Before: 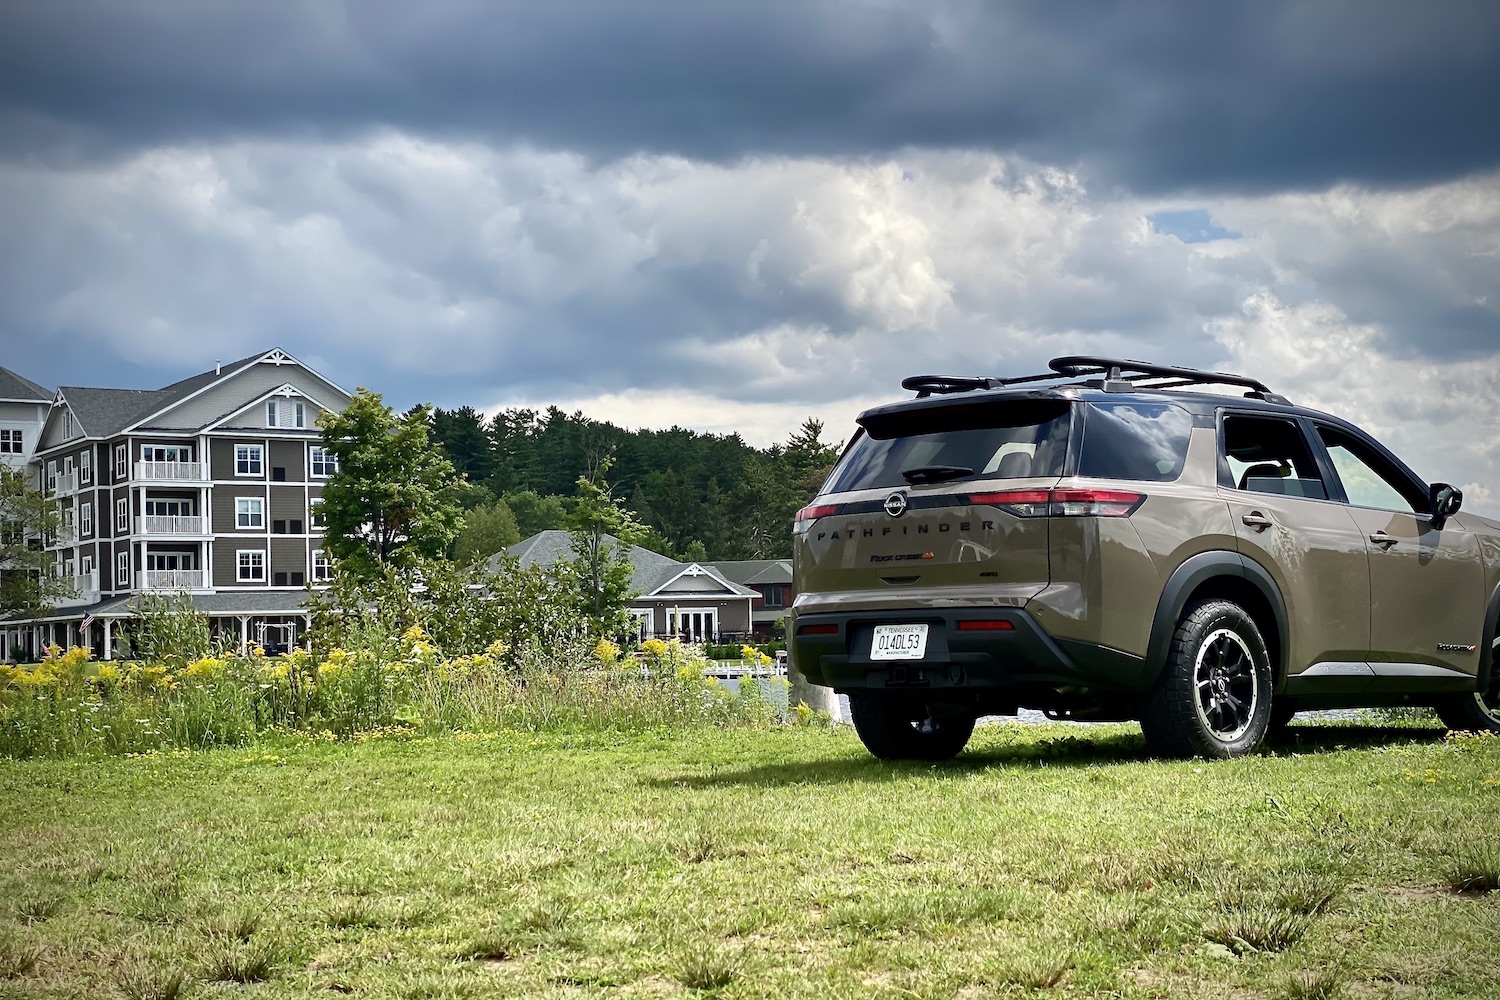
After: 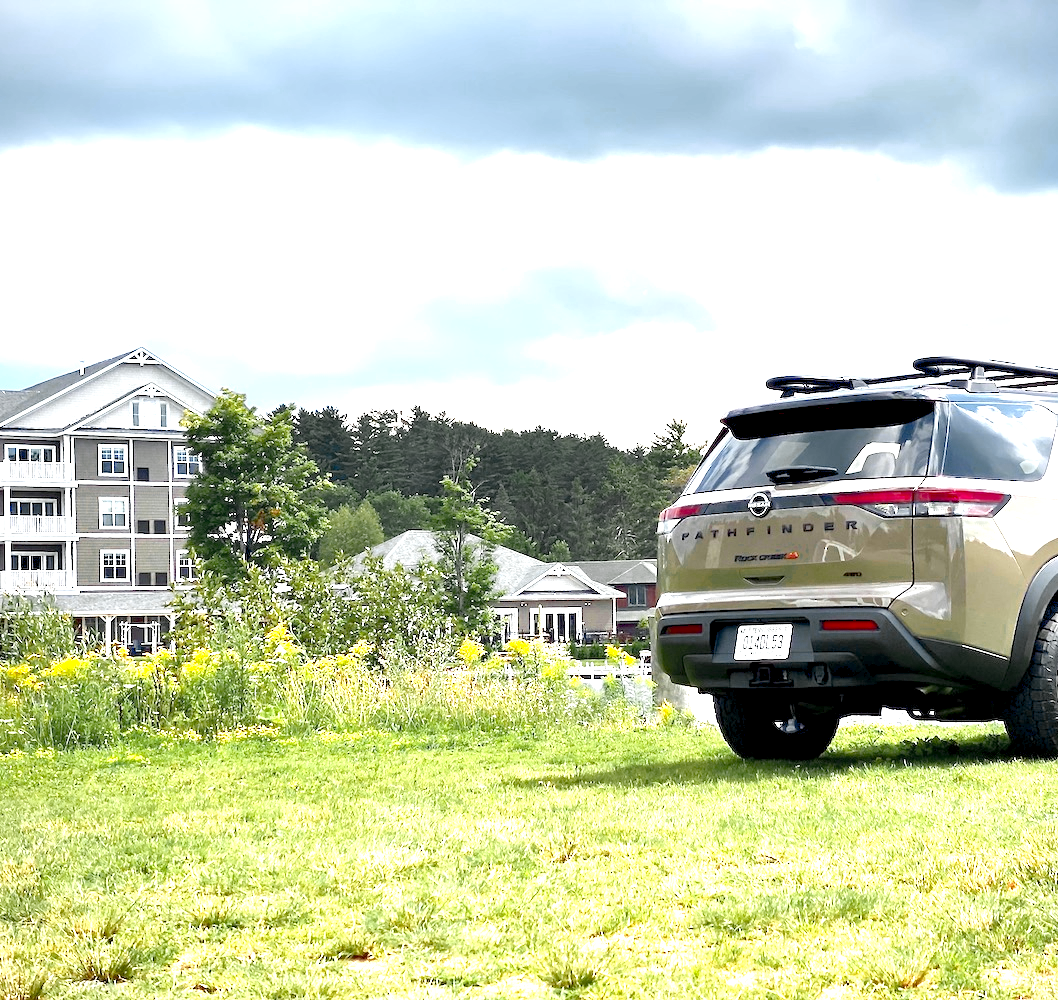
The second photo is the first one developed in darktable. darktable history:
color zones: curves: ch0 [(0.035, 0.242) (0.25, 0.5) (0.384, 0.214) (0.488, 0.255) (0.75, 0.5)]; ch1 [(0.063, 0.379) (0.25, 0.5) (0.354, 0.201) (0.489, 0.085) (0.729, 0.271)]; ch2 [(0.25, 0.5) (0.38, 0.517) (0.442, 0.51) (0.735, 0.456)]
levels: levels [0, 0.445, 1]
crop and rotate: left 9.084%, right 20.379%
exposure: black level correction 0.001, exposure 1.847 EV, compensate highlight preservation false
